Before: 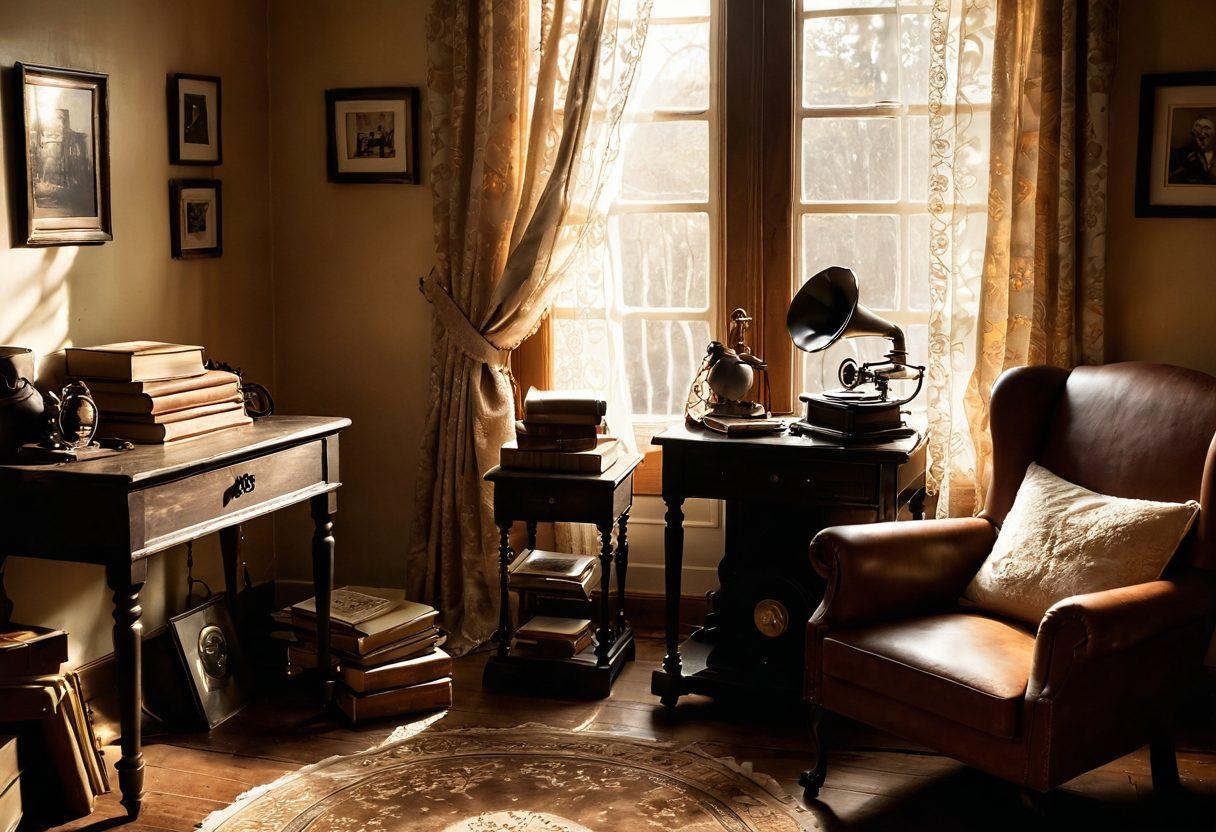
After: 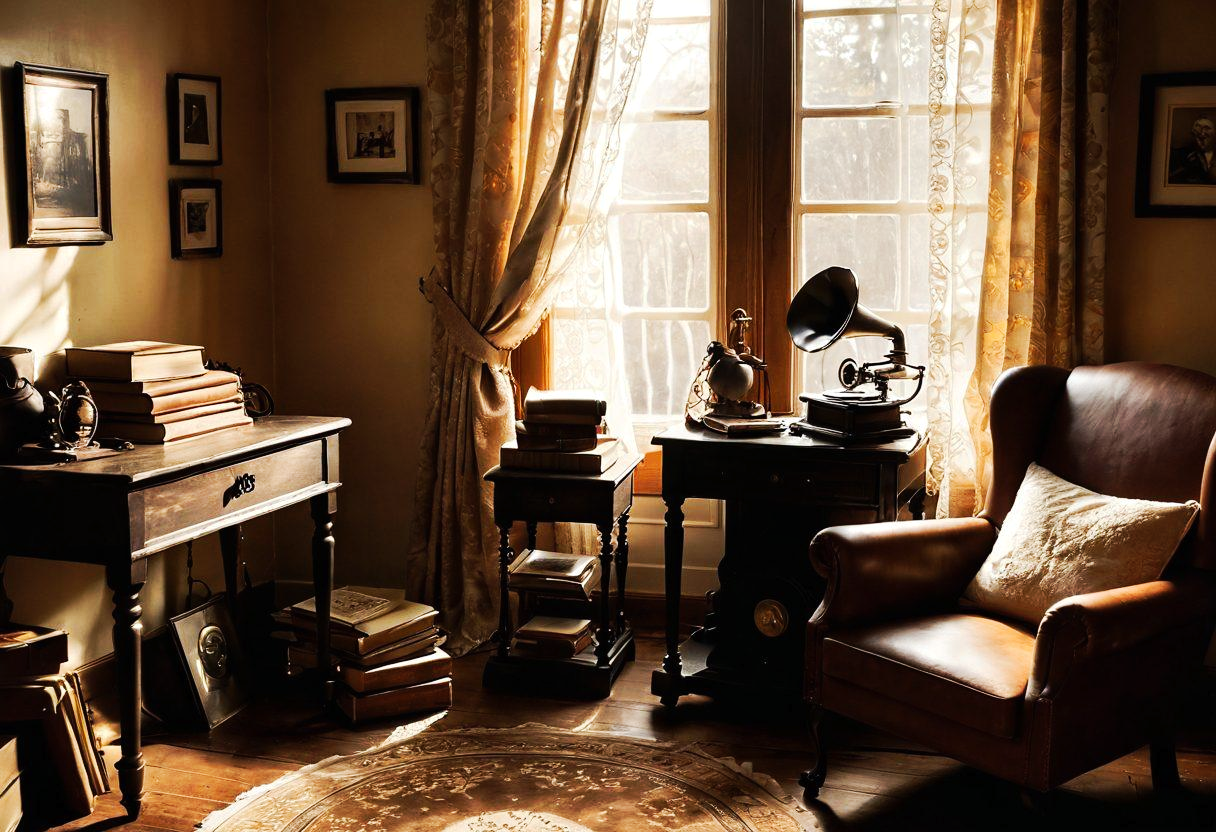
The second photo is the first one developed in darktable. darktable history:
shadows and highlights: shadows 12, white point adjustment 1.2, soften with gaussian
tone curve: curves: ch0 [(0, 0) (0.003, 0.005) (0.011, 0.011) (0.025, 0.022) (0.044, 0.035) (0.069, 0.051) (0.1, 0.073) (0.136, 0.106) (0.177, 0.147) (0.224, 0.195) (0.277, 0.253) (0.335, 0.315) (0.399, 0.388) (0.468, 0.488) (0.543, 0.586) (0.623, 0.685) (0.709, 0.764) (0.801, 0.838) (0.898, 0.908) (1, 1)], preserve colors none
